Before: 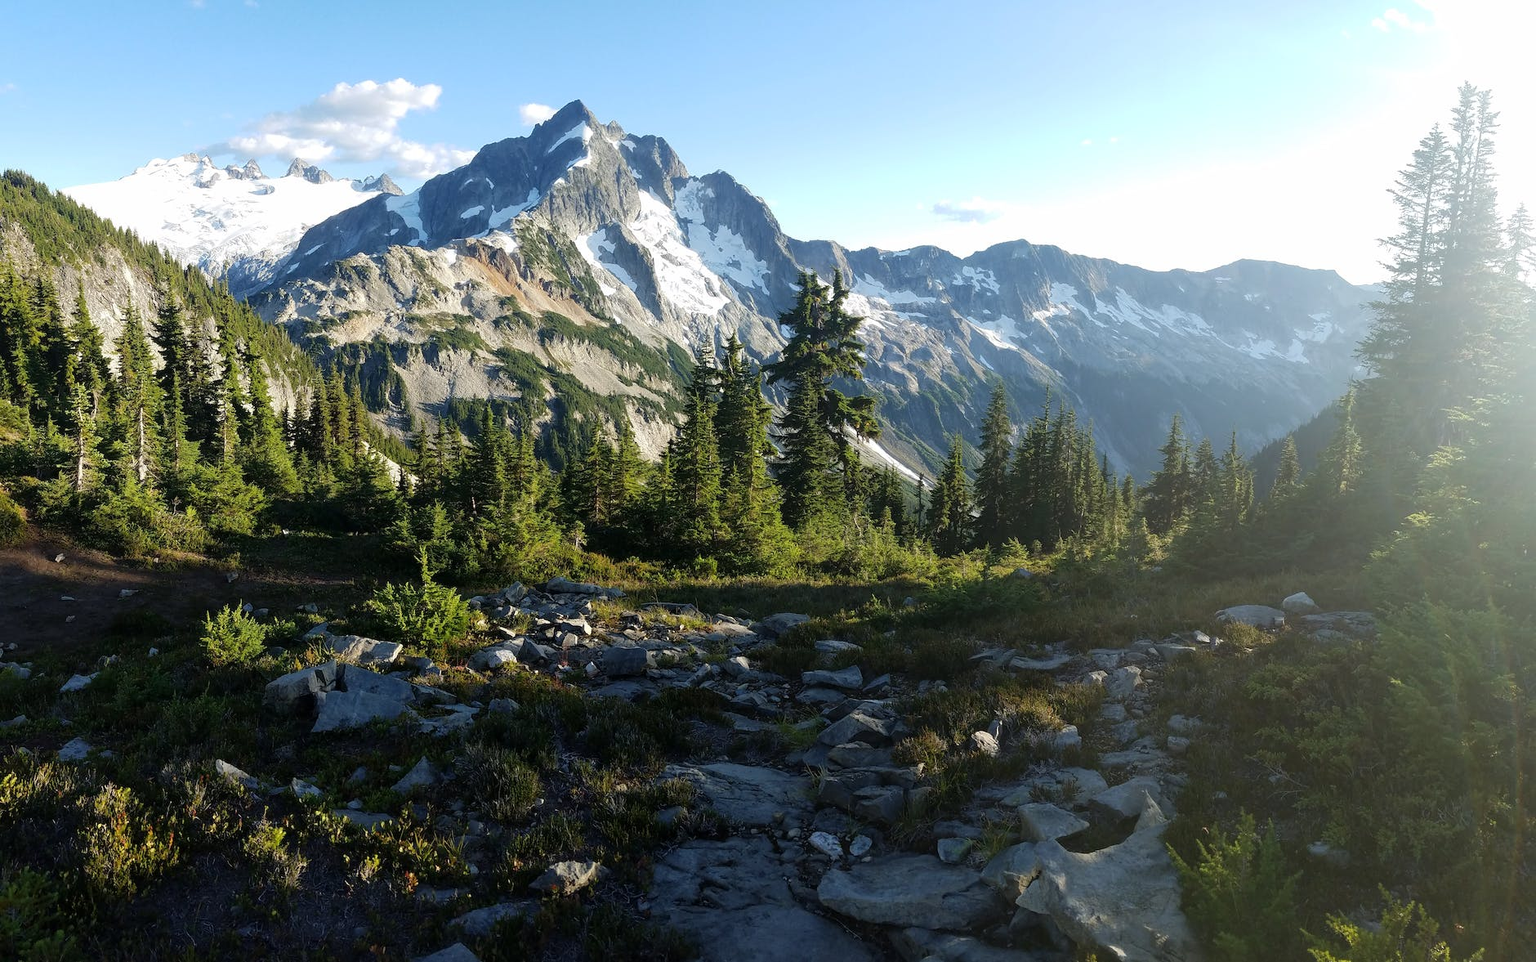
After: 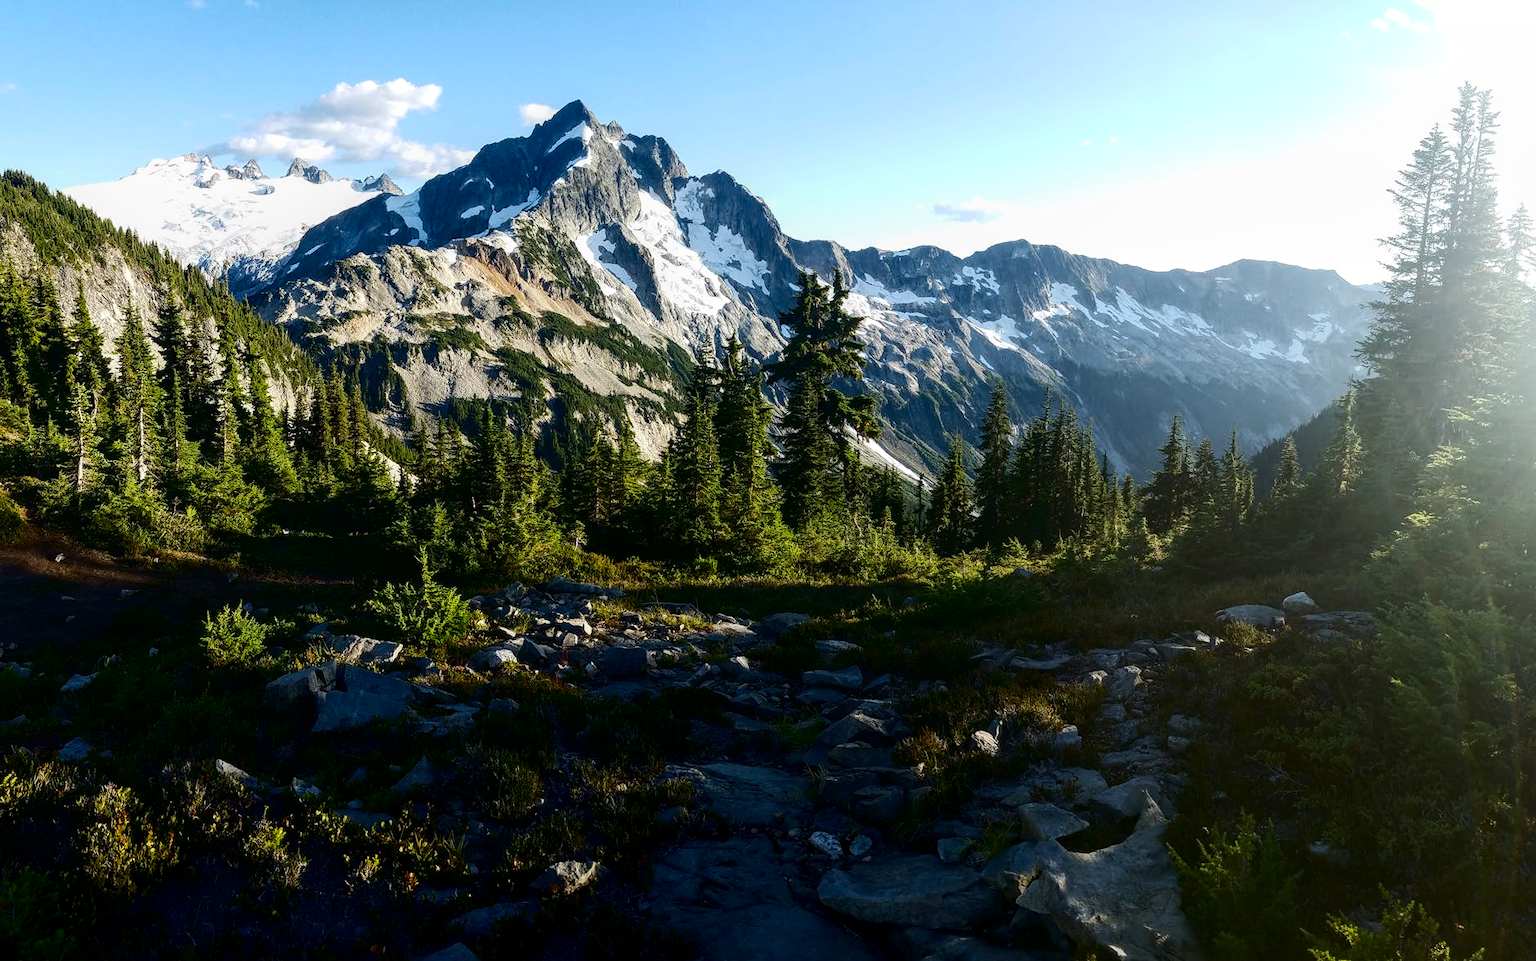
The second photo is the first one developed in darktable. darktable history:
contrast brightness saturation: contrast 0.239, brightness -0.223, saturation 0.149
local contrast: on, module defaults
